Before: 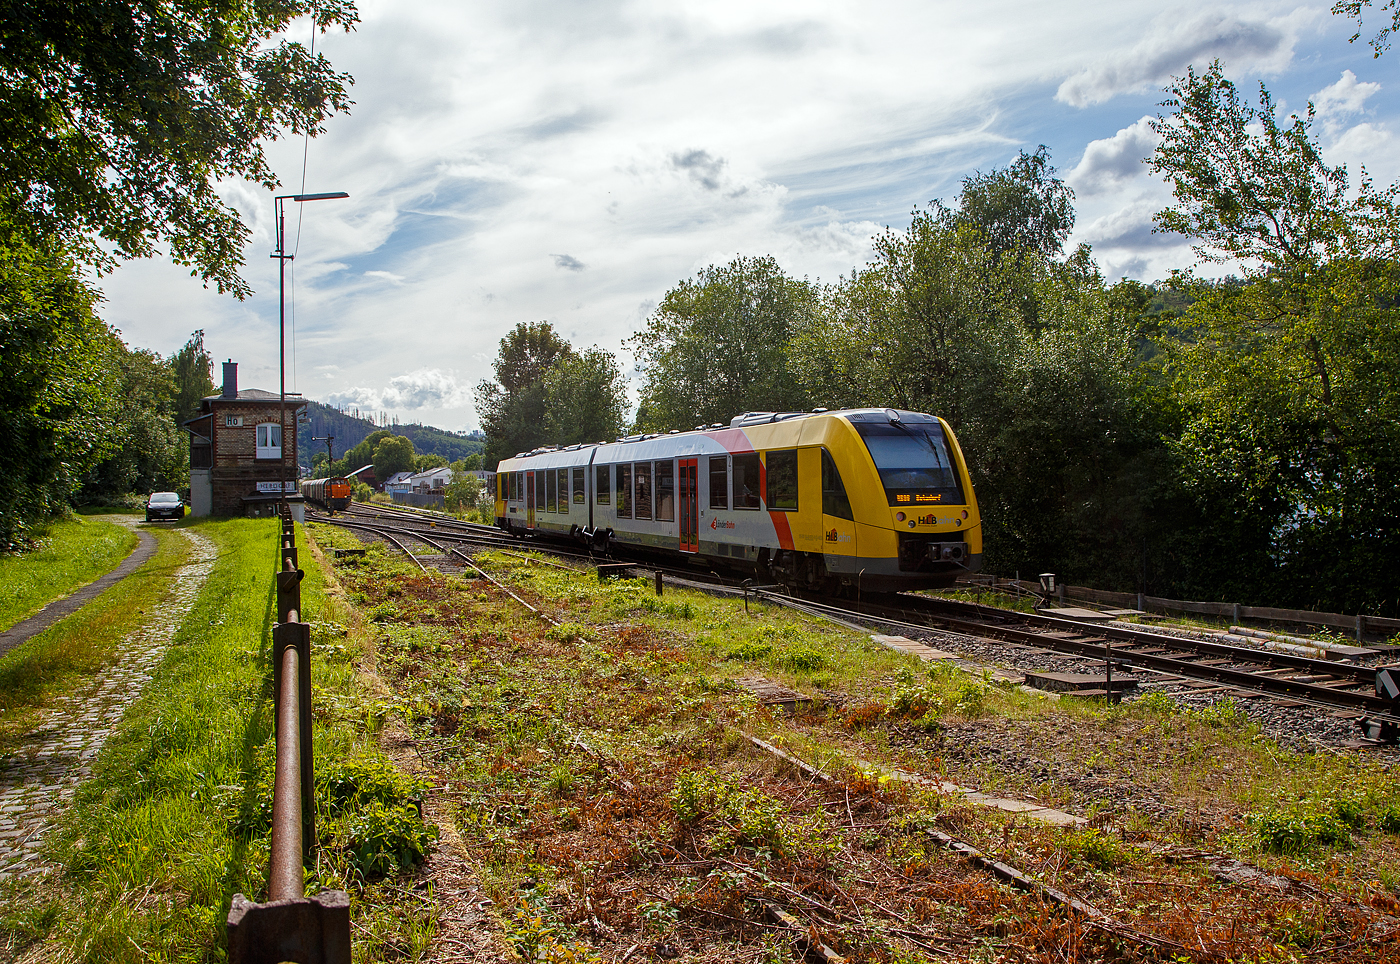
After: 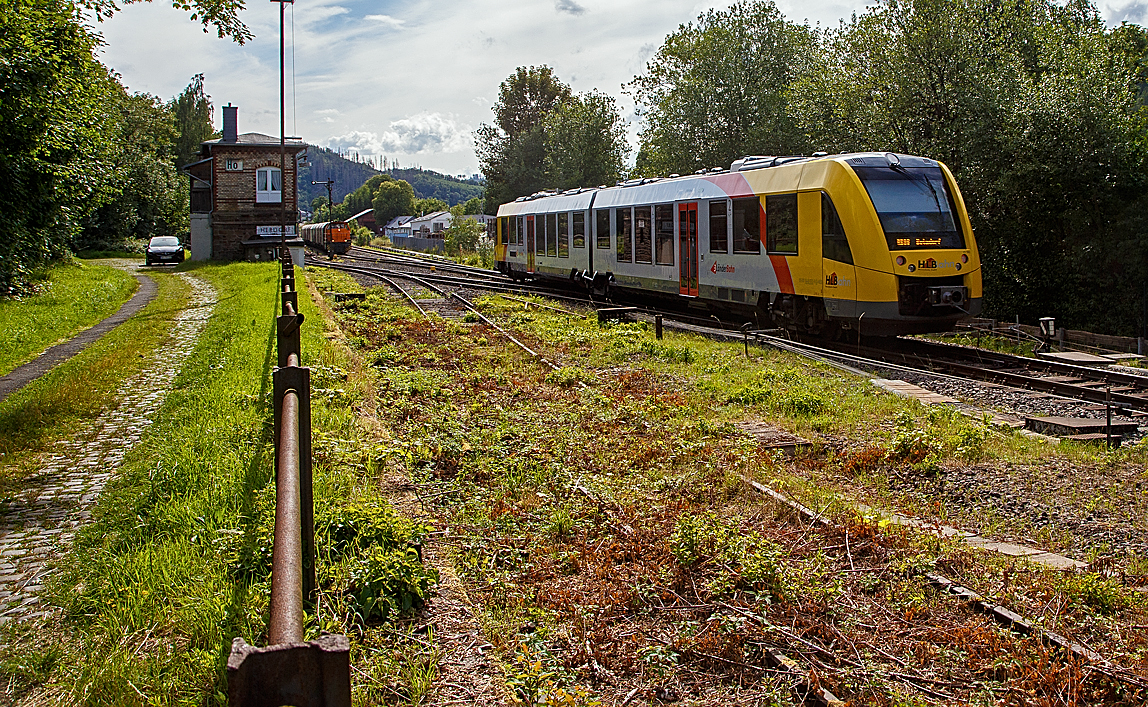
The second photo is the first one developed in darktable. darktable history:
crop: top 26.579%, right 17.952%
sharpen: on, module defaults
